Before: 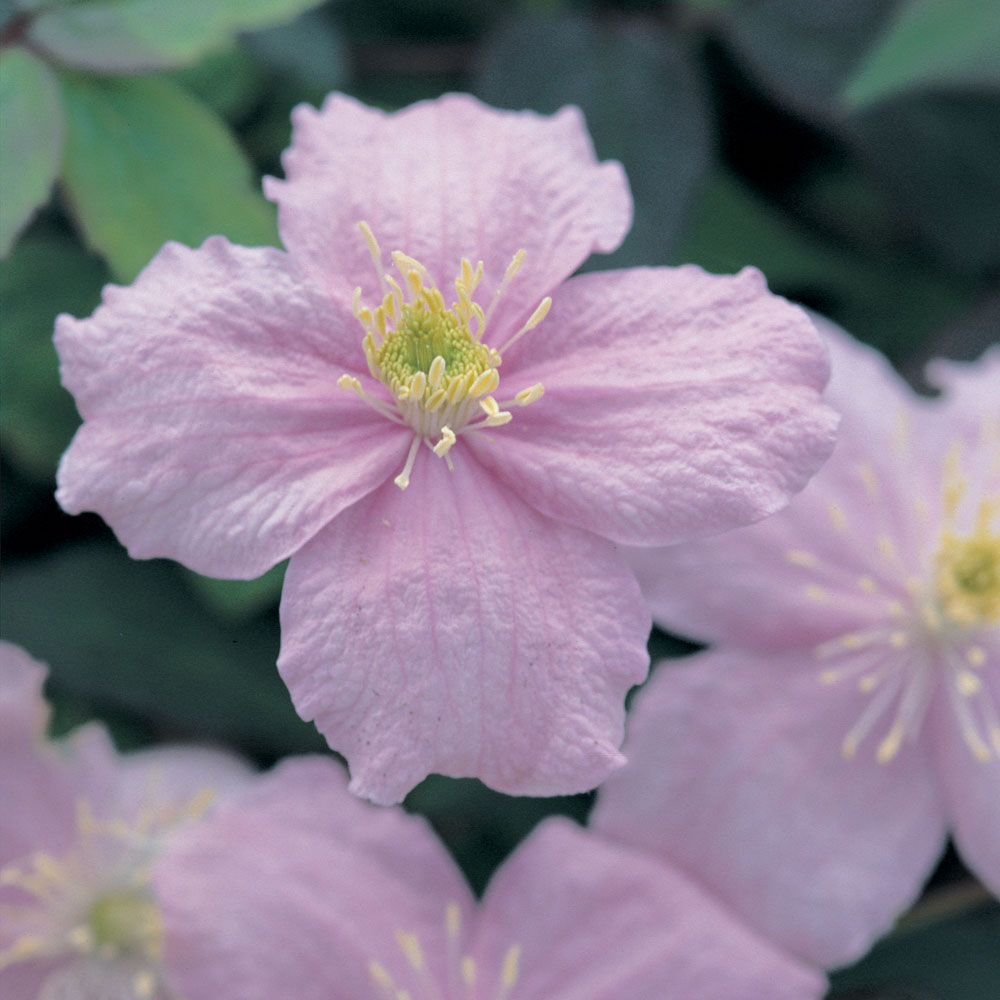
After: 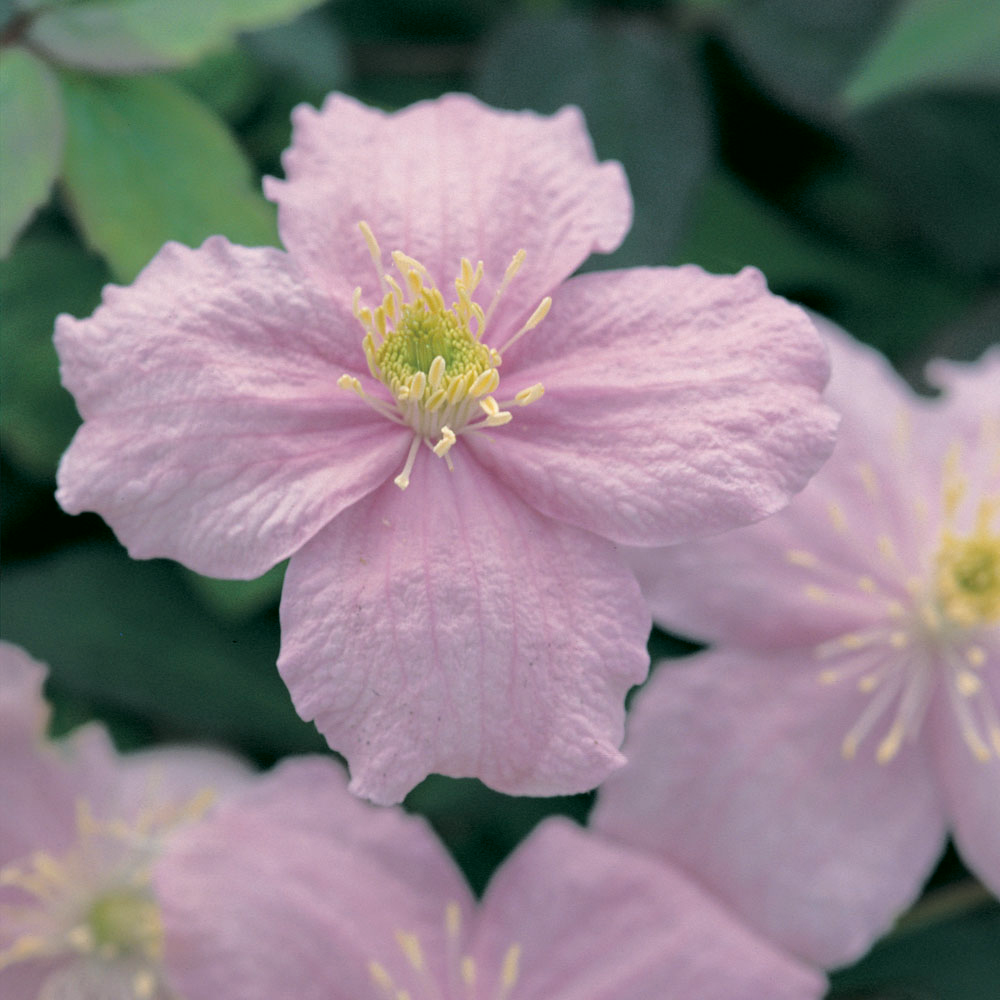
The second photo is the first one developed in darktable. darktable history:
color correction: highlights a* 4.48, highlights b* 4.93, shadows a* -7.46, shadows b* 4.76
